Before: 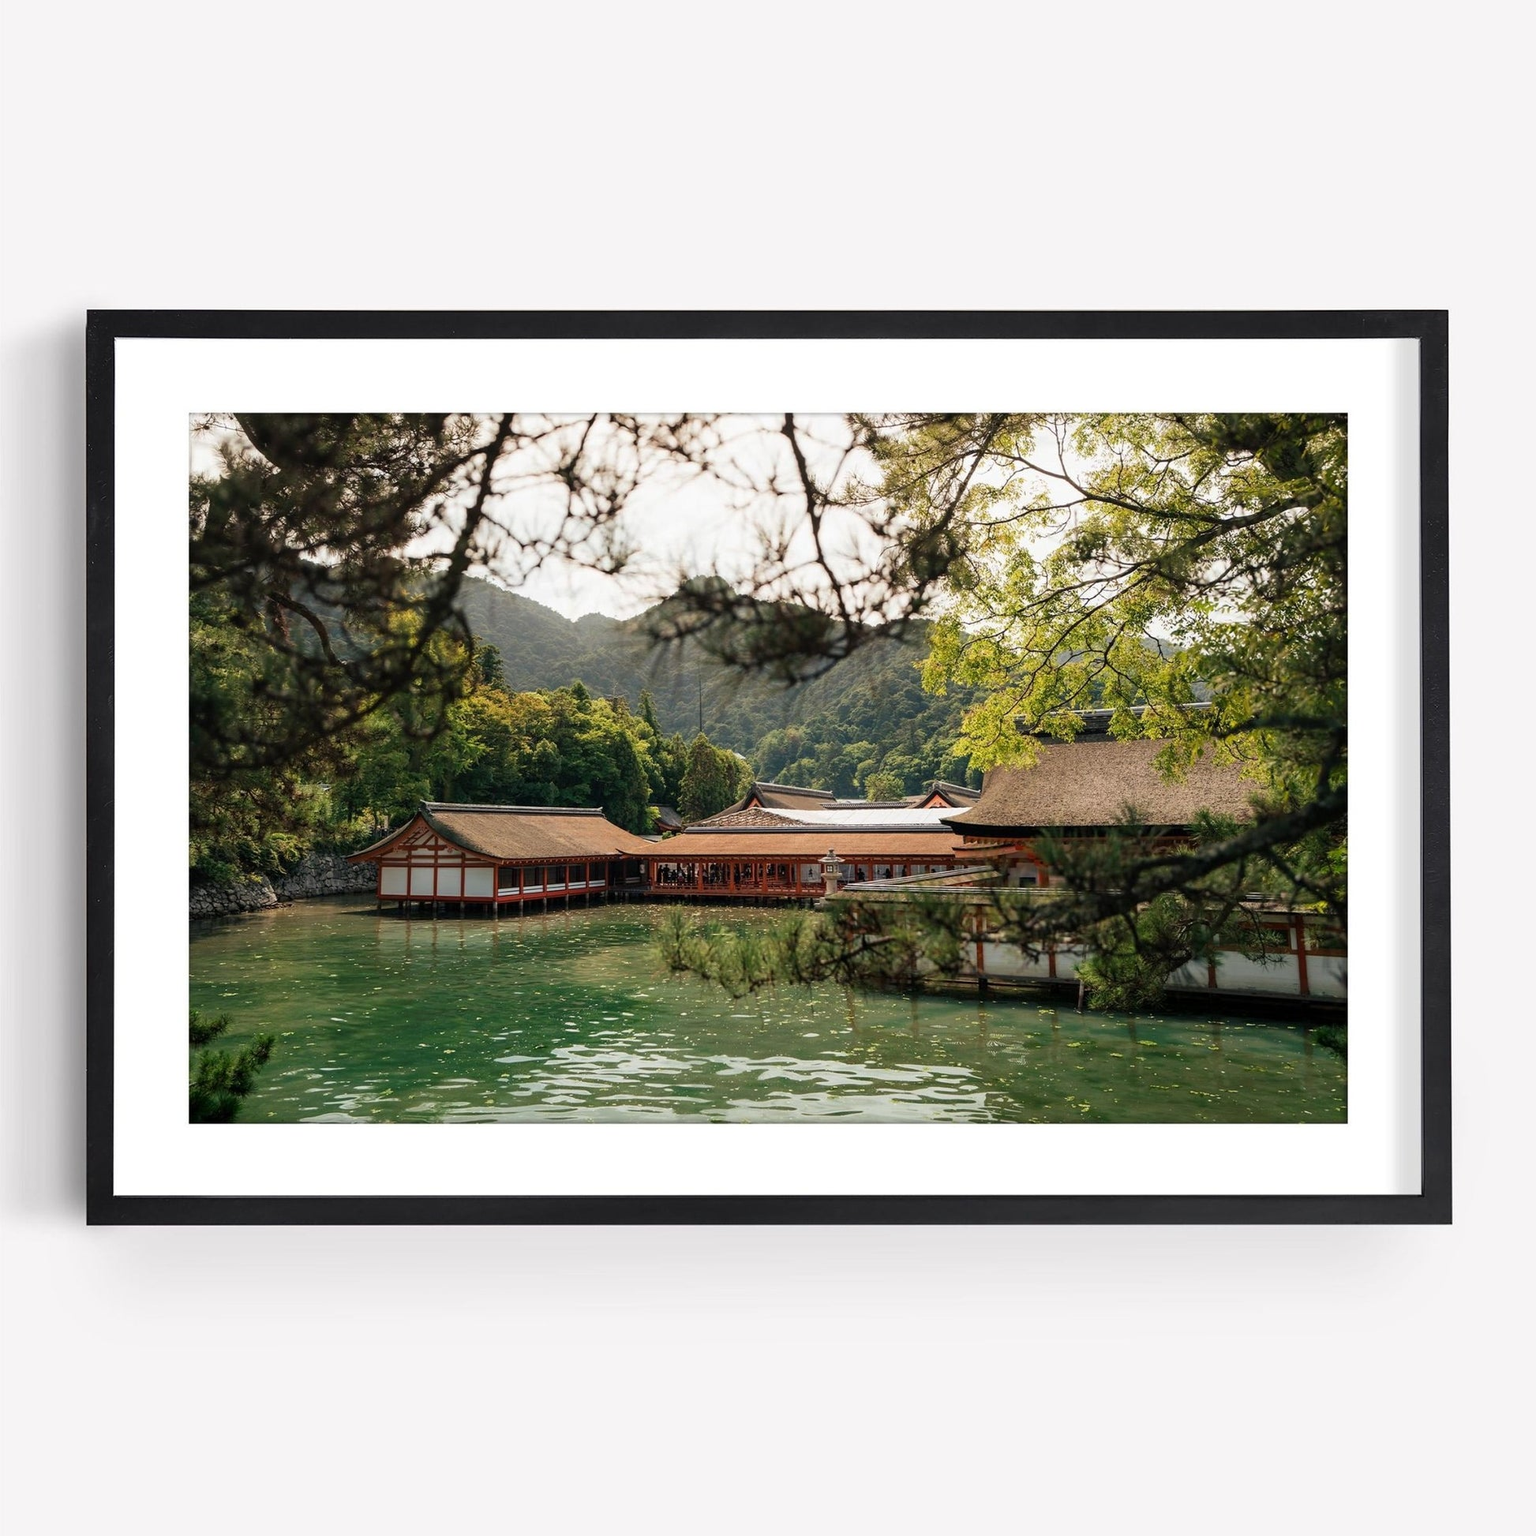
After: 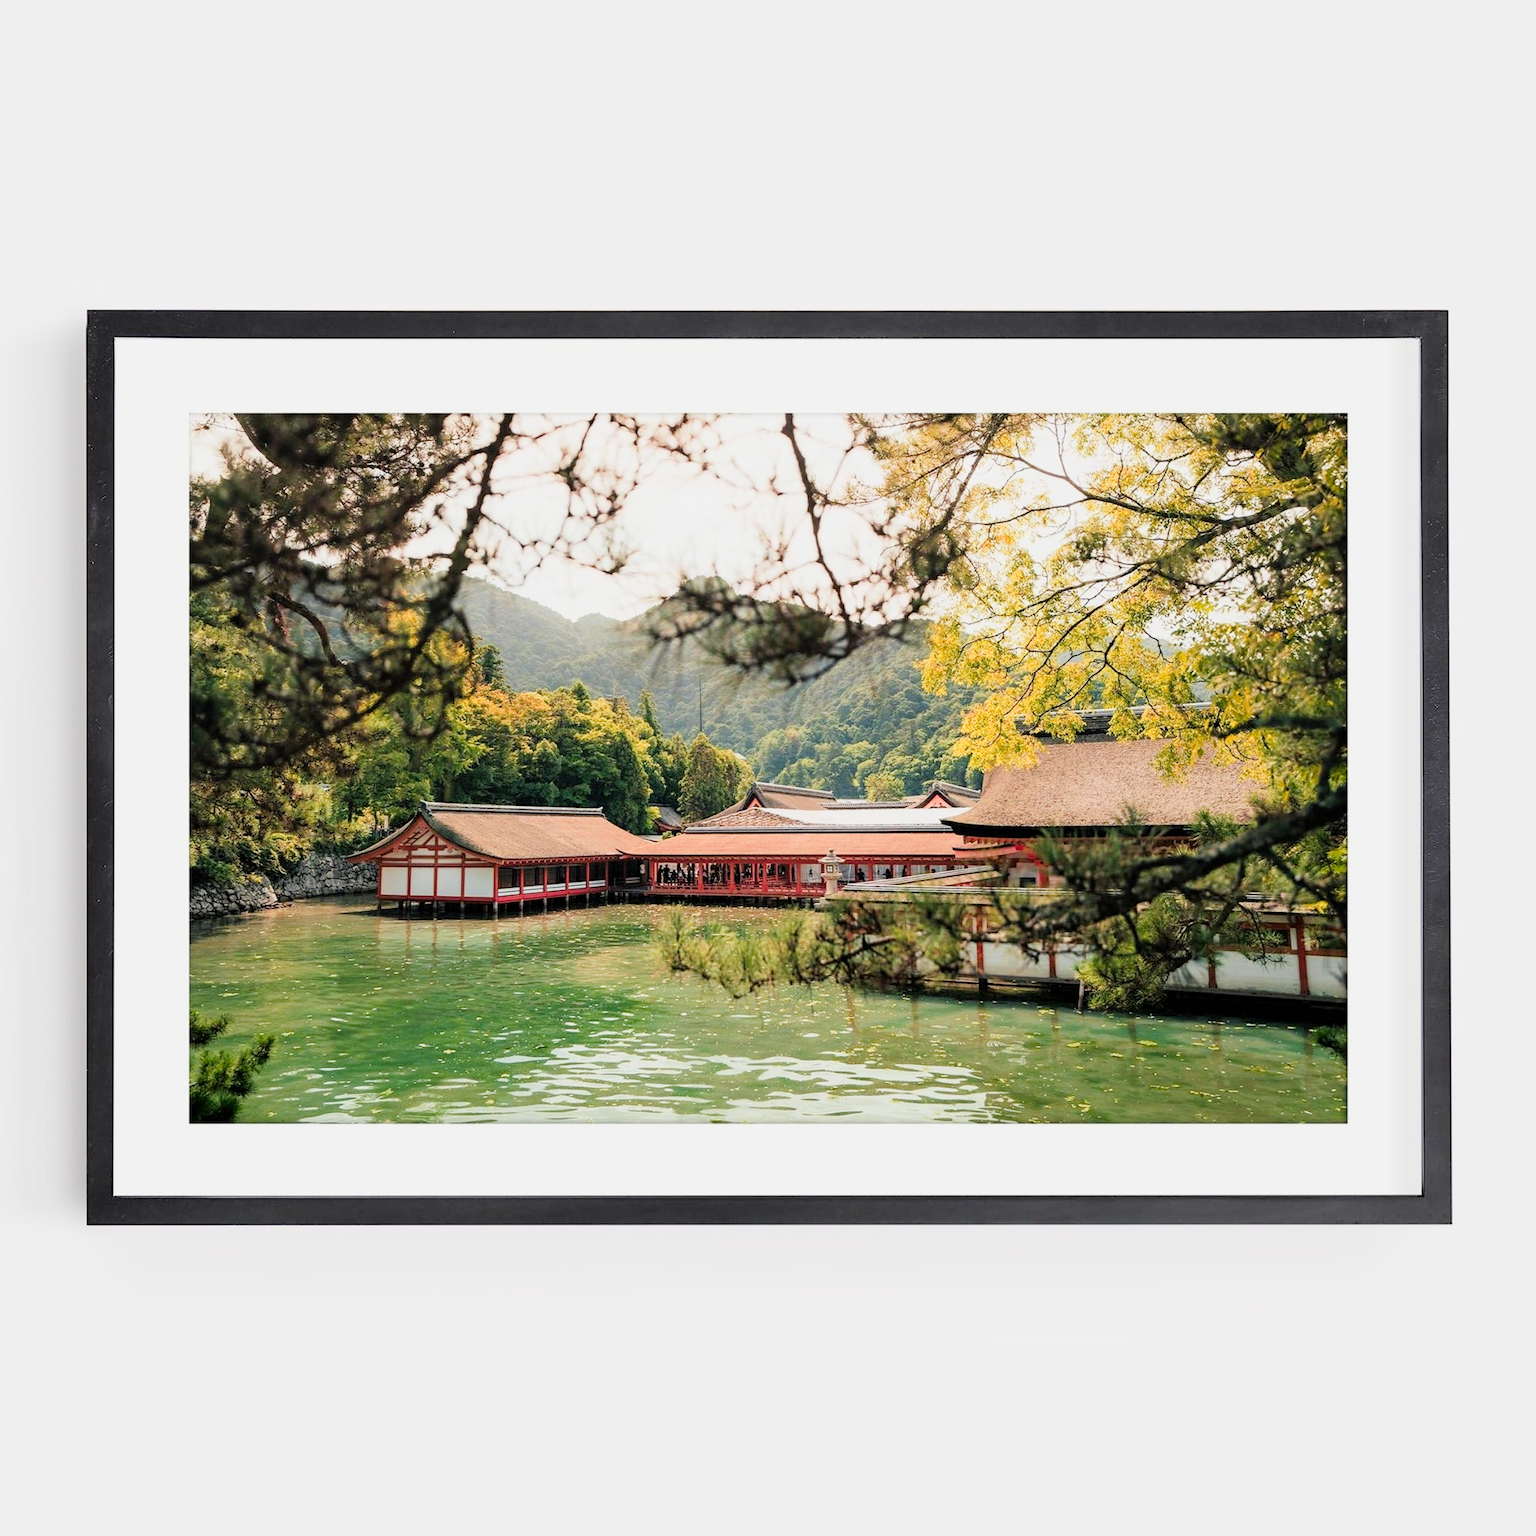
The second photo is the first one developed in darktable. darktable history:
color zones: curves: ch1 [(0.239, 0.552) (0.75, 0.5)]; ch2 [(0.25, 0.462) (0.749, 0.457)], mix 25.94%
filmic rgb: black relative exposure -7.15 EV, white relative exposure 5.36 EV, hardness 3.02
exposure: black level correction 0, exposure 1.45 EV, compensate exposure bias true, compensate highlight preservation false
